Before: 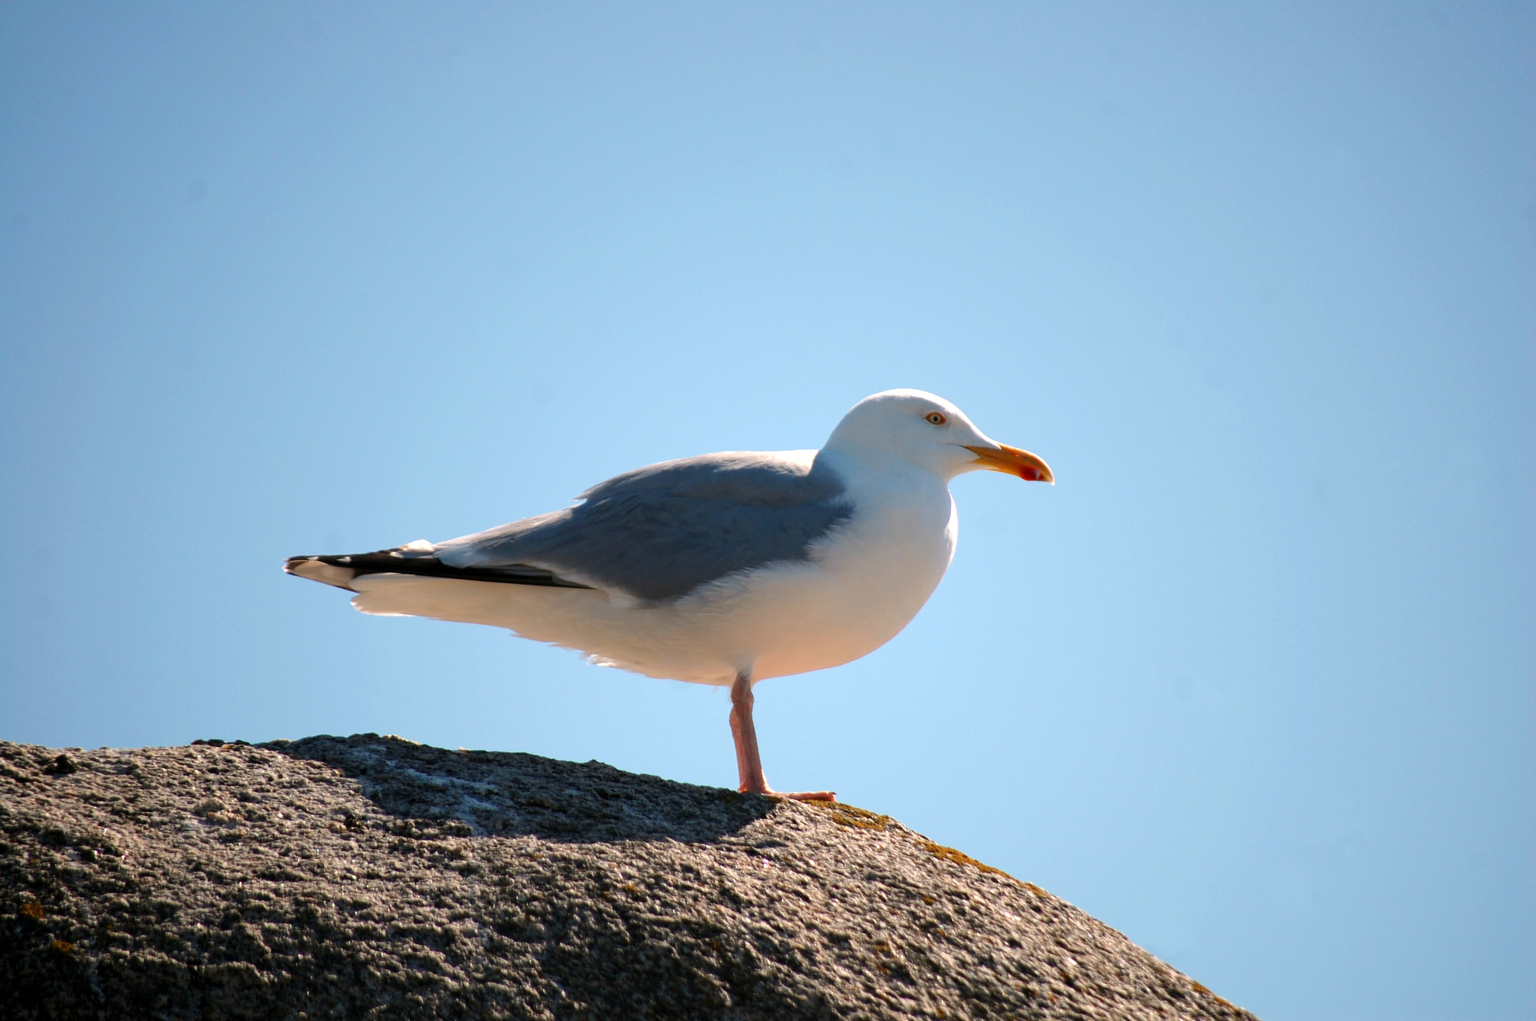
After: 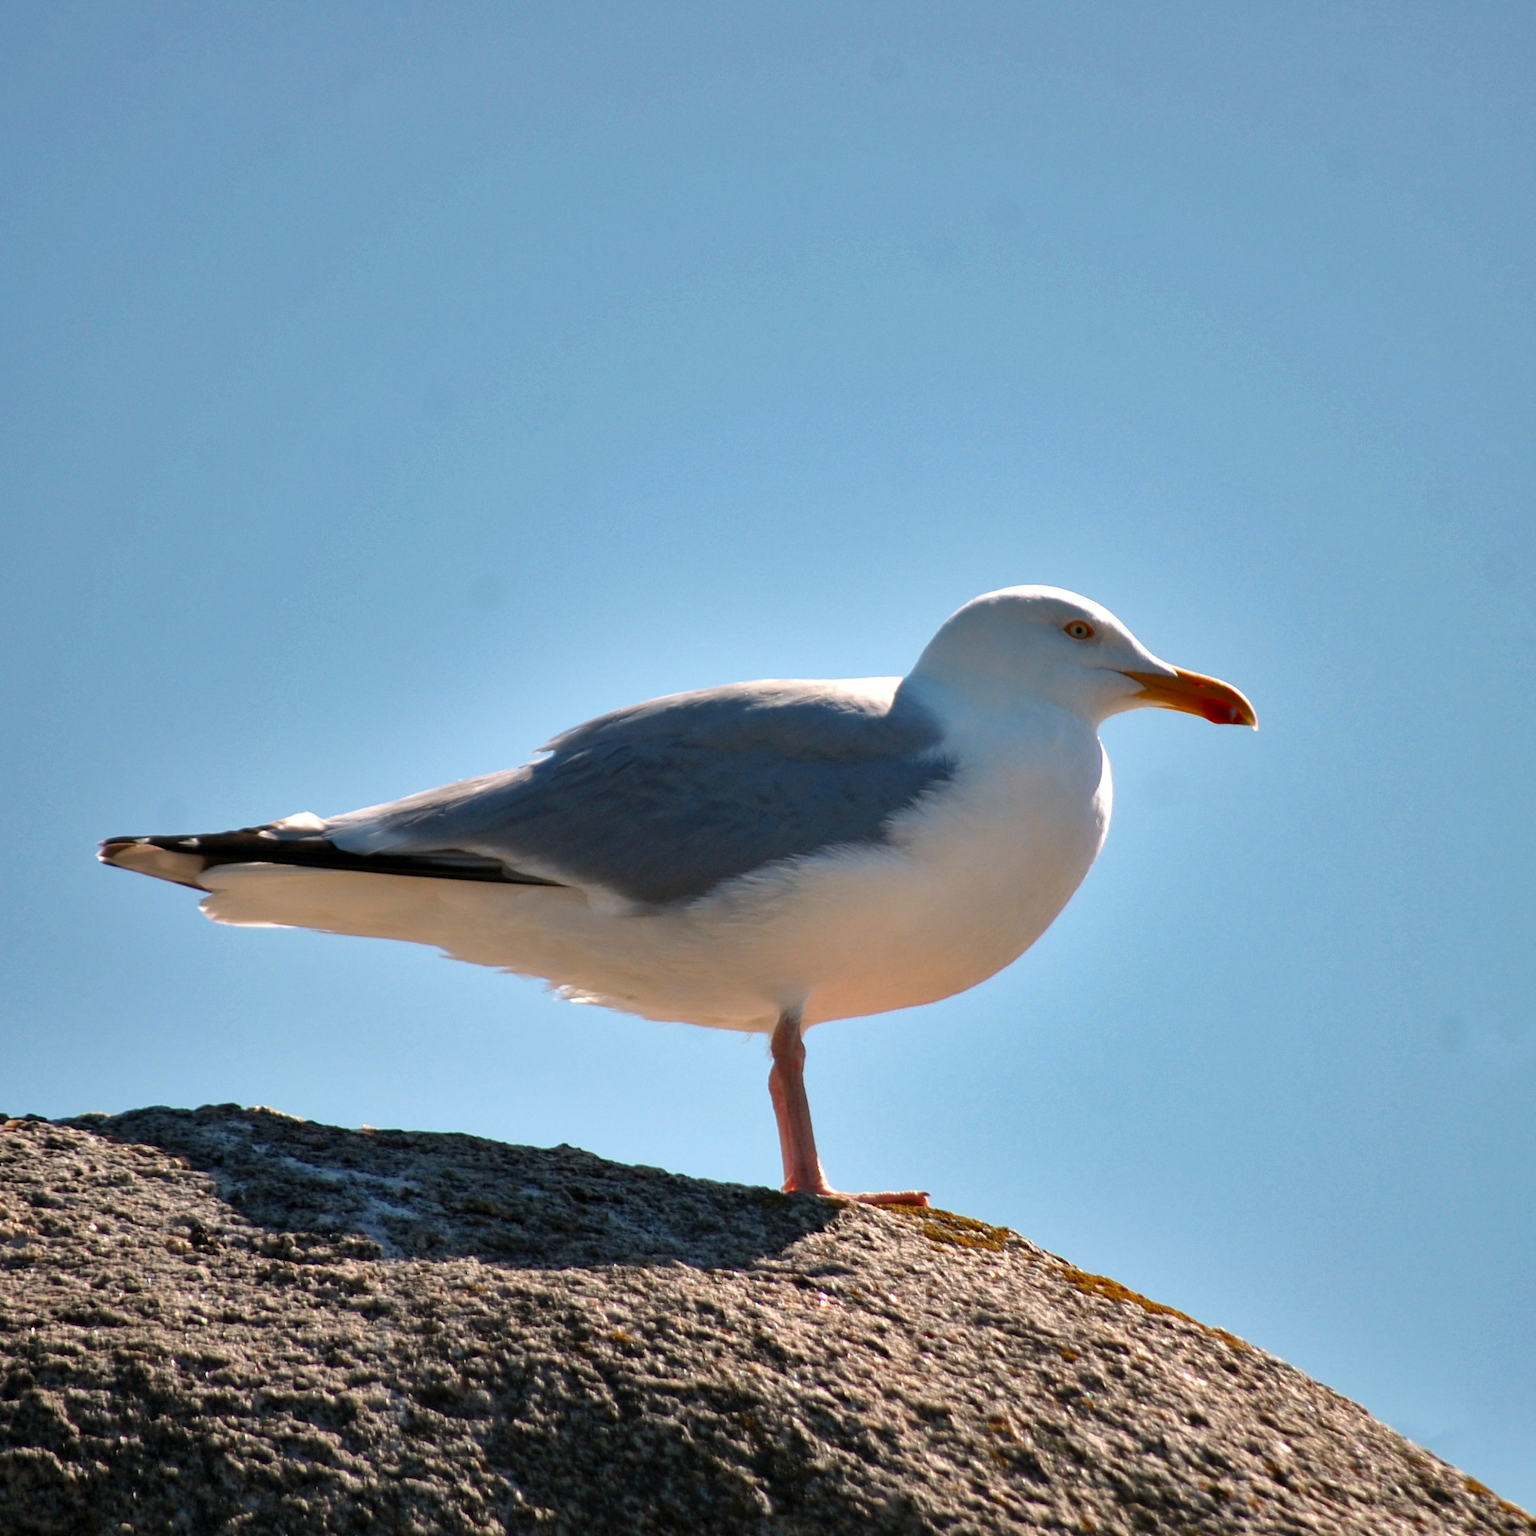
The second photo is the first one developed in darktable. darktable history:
crop and rotate: left 14.289%, right 19.244%
shadows and highlights: shadows 30.57, highlights -62.59, soften with gaussian
